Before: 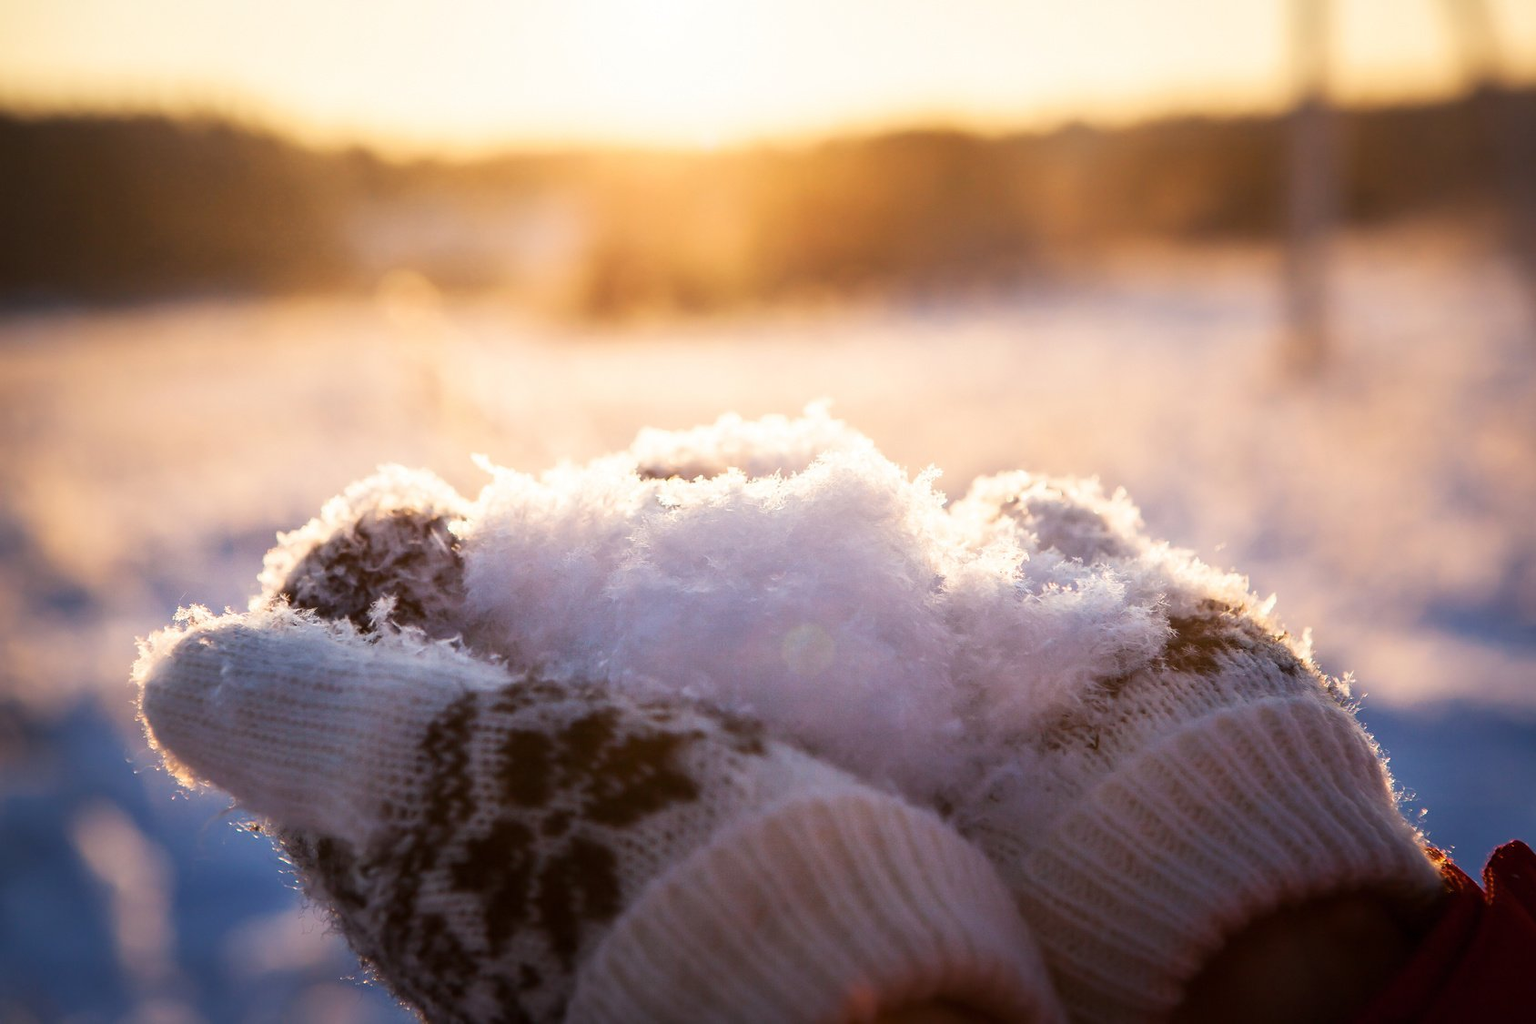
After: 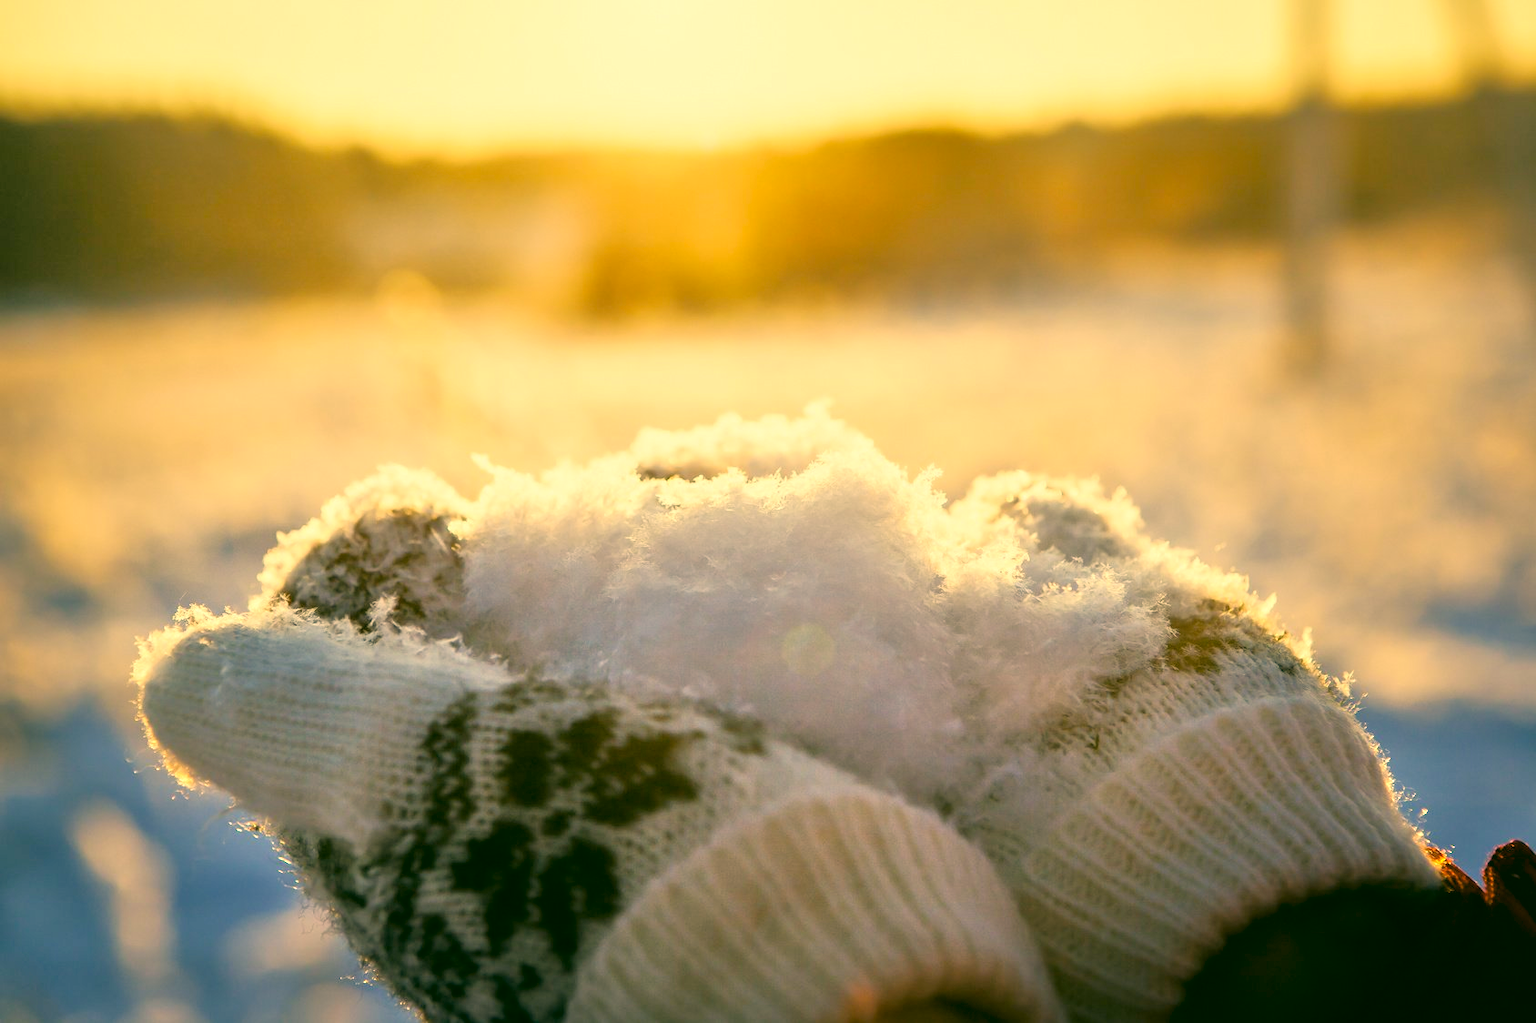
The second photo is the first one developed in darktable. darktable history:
color correction: highlights a* 5.62, highlights b* 33.57, shadows a* -25.86, shadows b* 4.02
tone equalizer: -7 EV 0.15 EV, -6 EV 0.6 EV, -5 EV 1.15 EV, -4 EV 1.33 EV, -3 EV 1.15 EV, -2 EV 0.6 EV, -1 EV 0.15 EV, mask exposure compensation -0.5 EV
